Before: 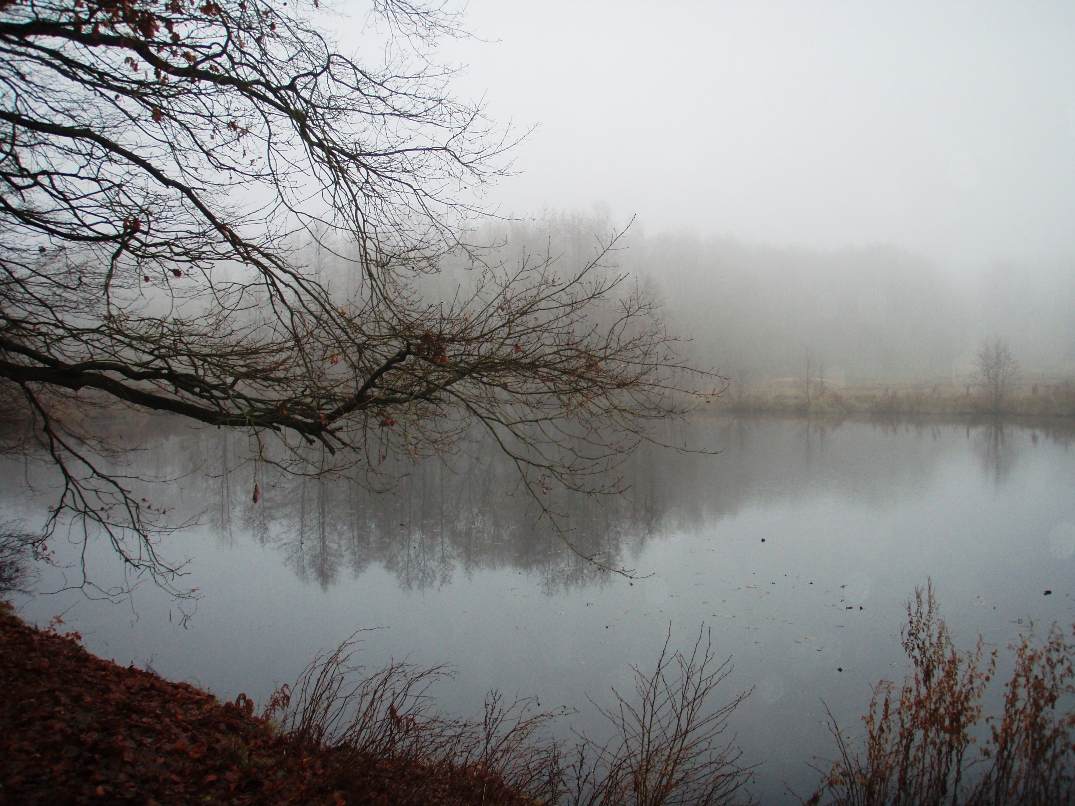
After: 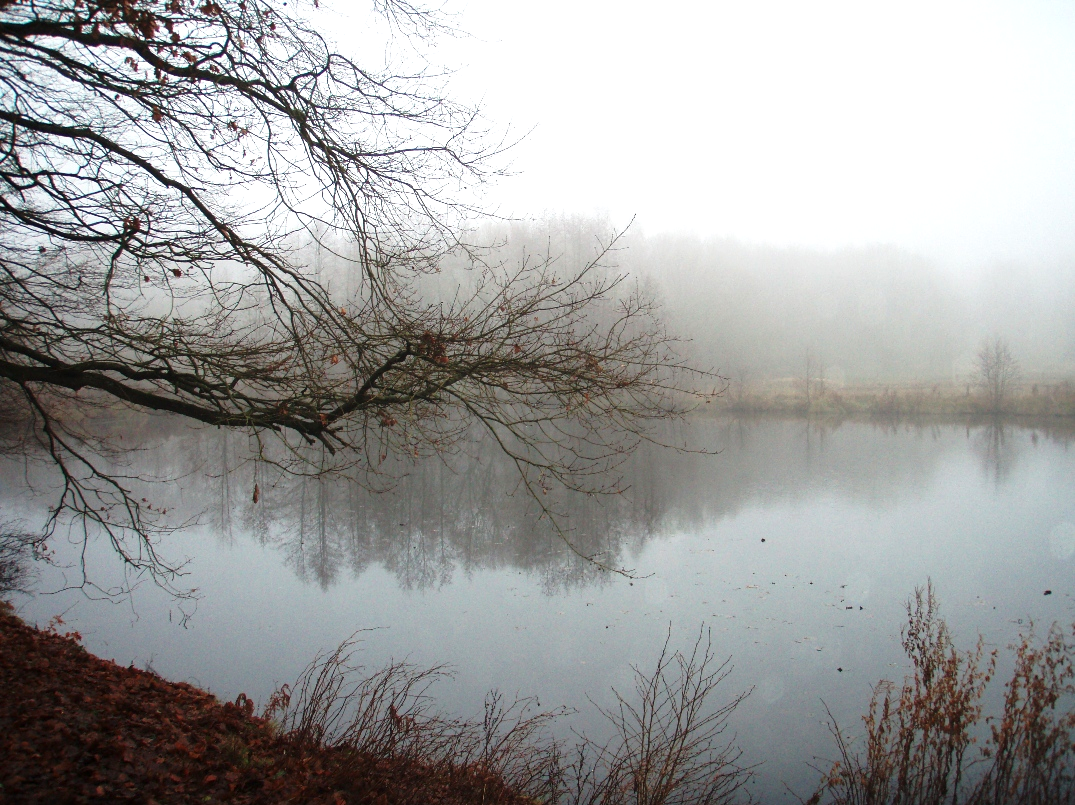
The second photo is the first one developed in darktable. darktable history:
exposure: exposure 0.581 EV, compensate highlight preservation false
crop: bottom 0.052%
